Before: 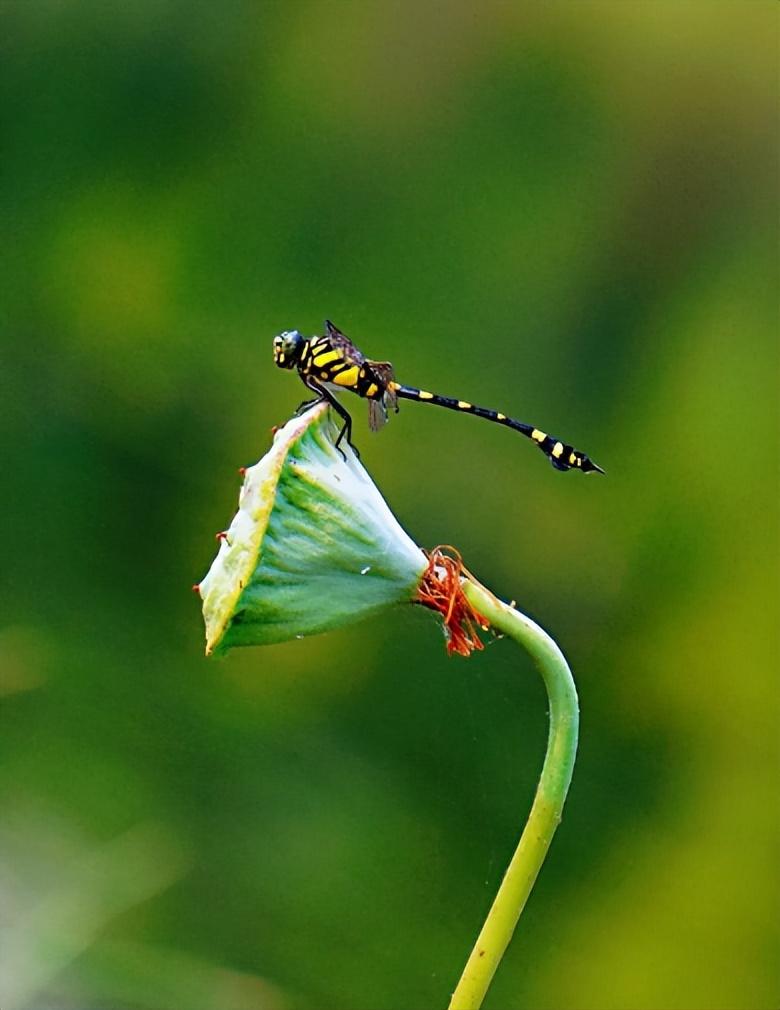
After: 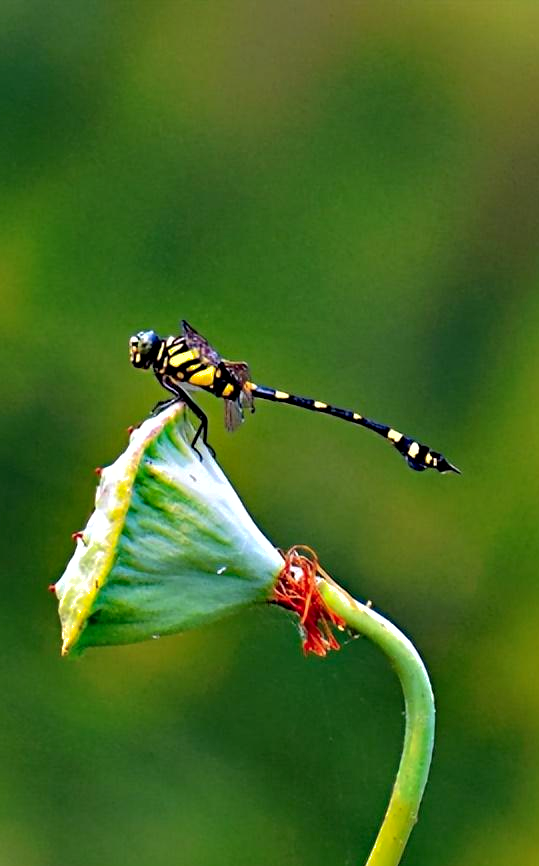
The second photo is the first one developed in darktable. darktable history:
contrast equalizer: y [[0.528, 0.548, 0.563, 0.562, 0.546, 0.526], [0.55 ×6], [0 ×6], [0 ×6], [0 ×6]]
crop: left 18.471%, right 12.304%, bottom 14.249%
shadows and highlights: on, module defaults
